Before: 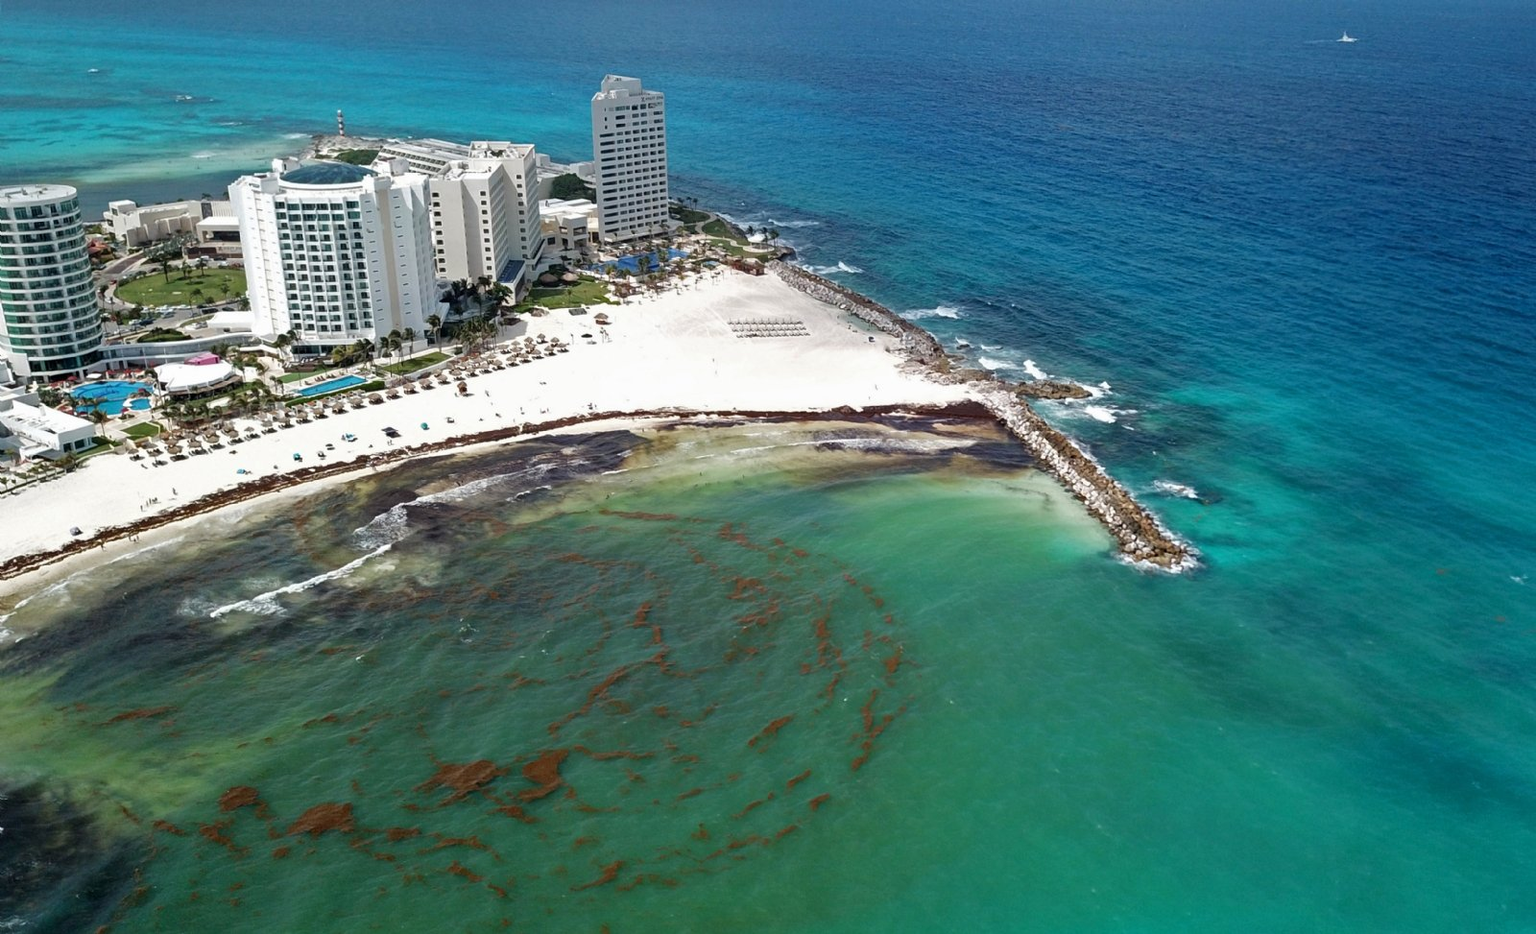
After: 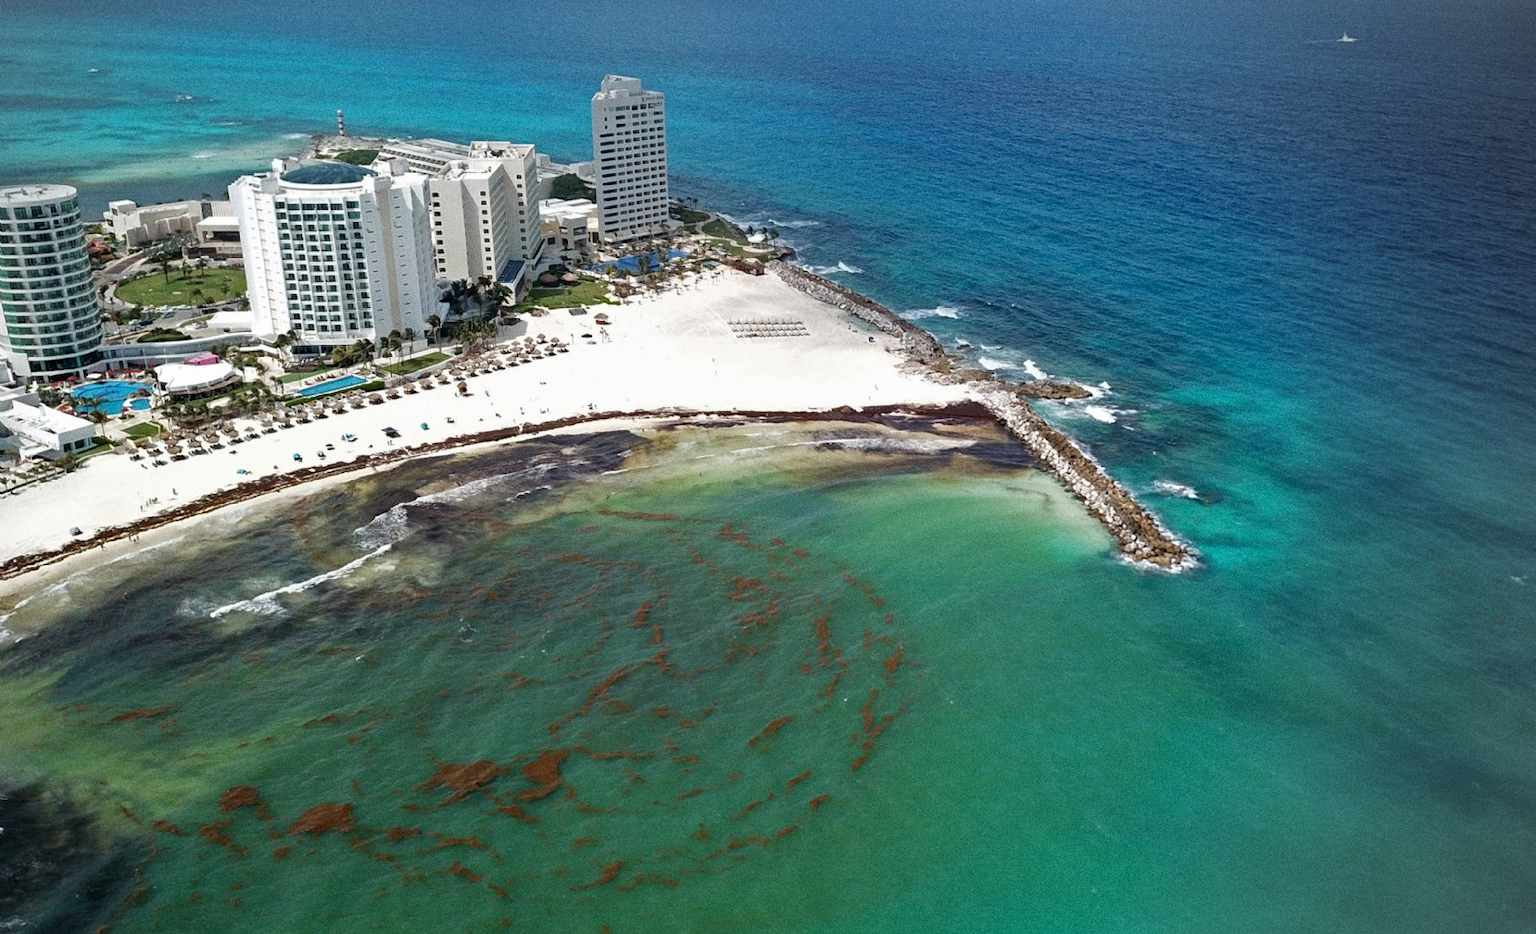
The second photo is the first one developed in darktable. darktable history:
vignetting: center (-0.15, 0.013)
grain: strength 26%
